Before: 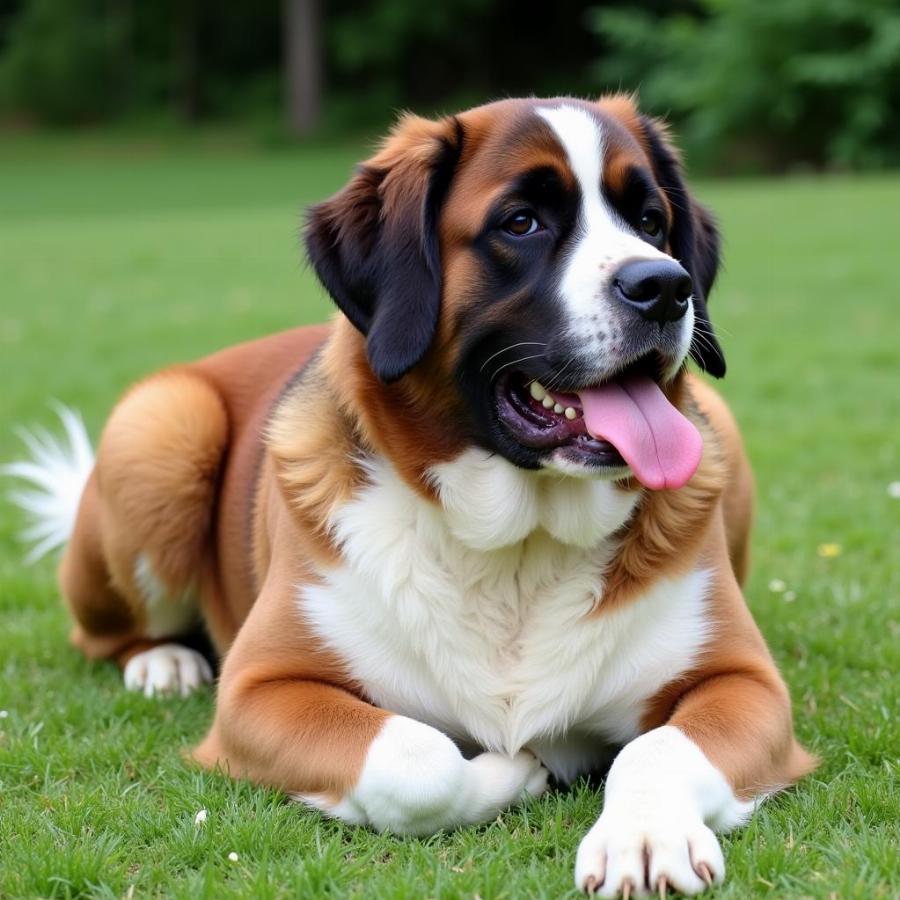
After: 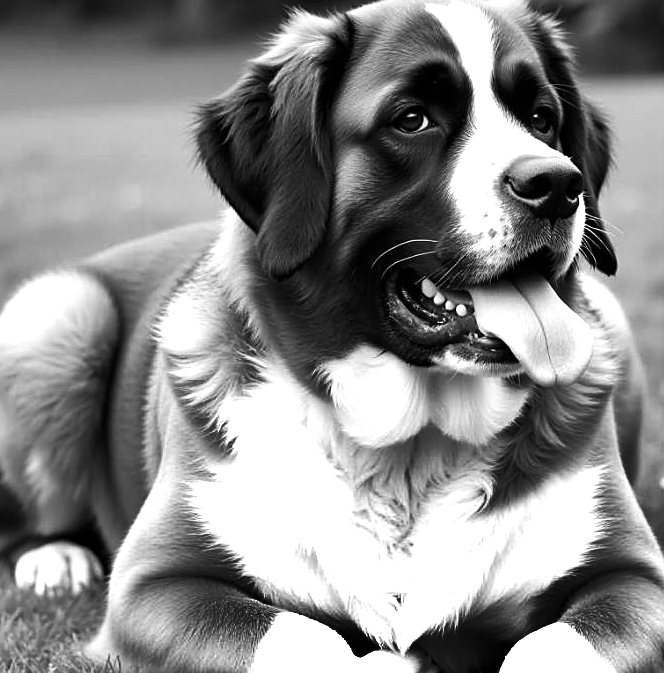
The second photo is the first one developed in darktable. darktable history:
crop and rotate: left 12.203%, top 11.468%, right 13.978%, bottom 13.719%
contrast brightness saturation: contrast 0.121, brightness -0.117, saturation 0.203
exposure: black level correction 0, exposure 1.001 EV, compensate exposure bias true, compensate highlight preservation false
shadows and highlights: shadows 24.33, highlights -78.48, soften with gaussian
sharpen: on, module defaults
color zones: curves: ch0 [(0.25, 0.5) (0.428, 0.473) (0.75, 0.5)]; ch1 [(0.243, 0.479) (0.398, 0.452) (0.75, 0.5)]
color calibration: output gray [0.267, 0.423, 0.261, 0], gray › normalize channels true, illuminant same as pipeline (D50), adaptation XYZ, x 0.346, y 0.358, temperature 5010.46 K, gamut compression 0.015
